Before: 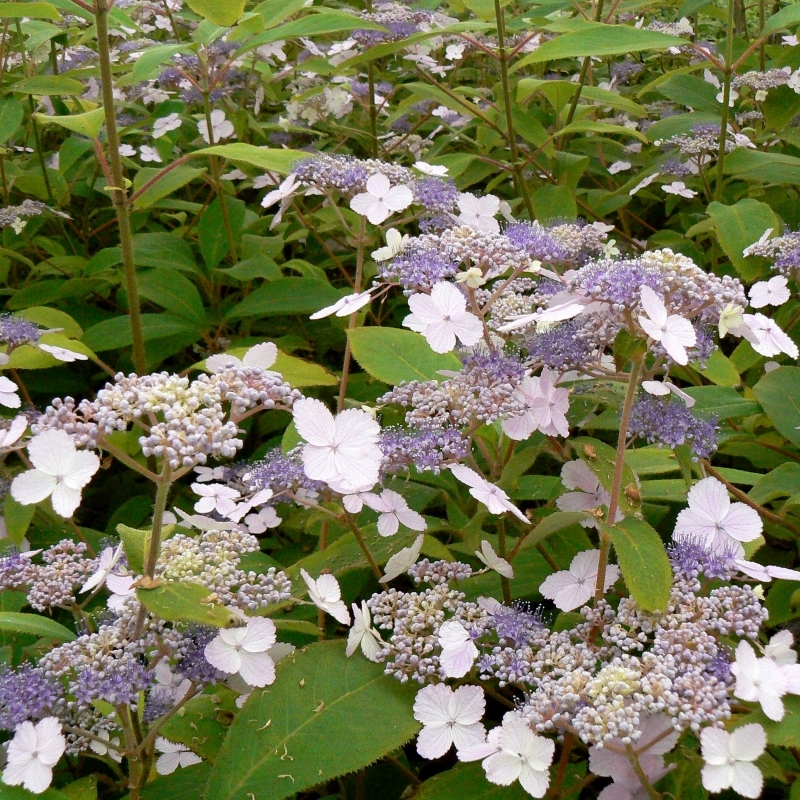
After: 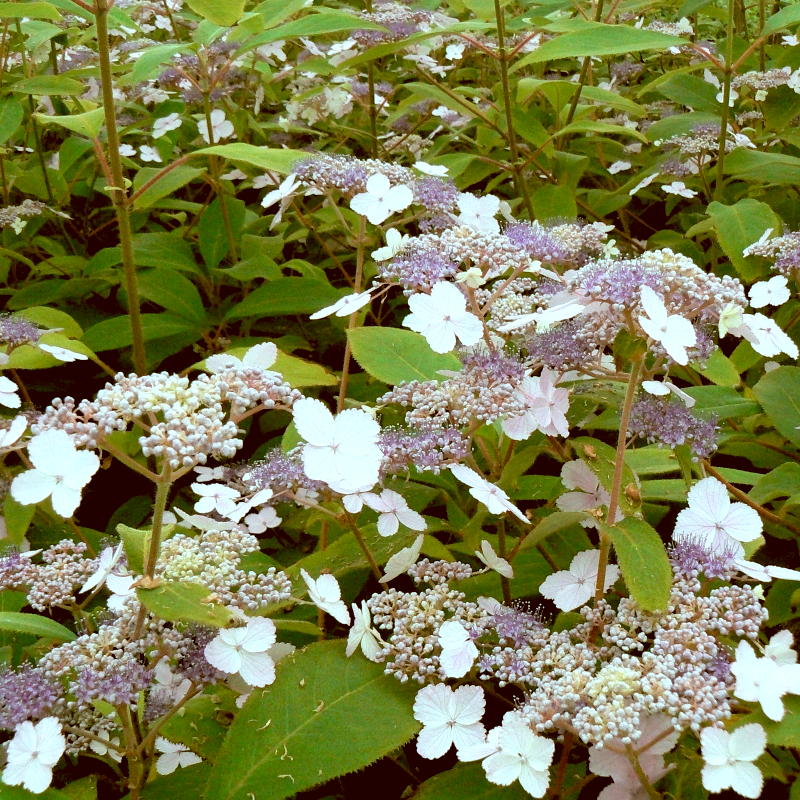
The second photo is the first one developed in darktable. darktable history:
color correction: highlights a* -14.62, highlights b* -16.22, shadows a* 10.12, shadows b* 29.4
white balance: red 1.045, blue 0.932
rgb levels: levels [[0.01, 0.419, 0.839], [0, 0.5, 1], [0, 0.5, 1]]
